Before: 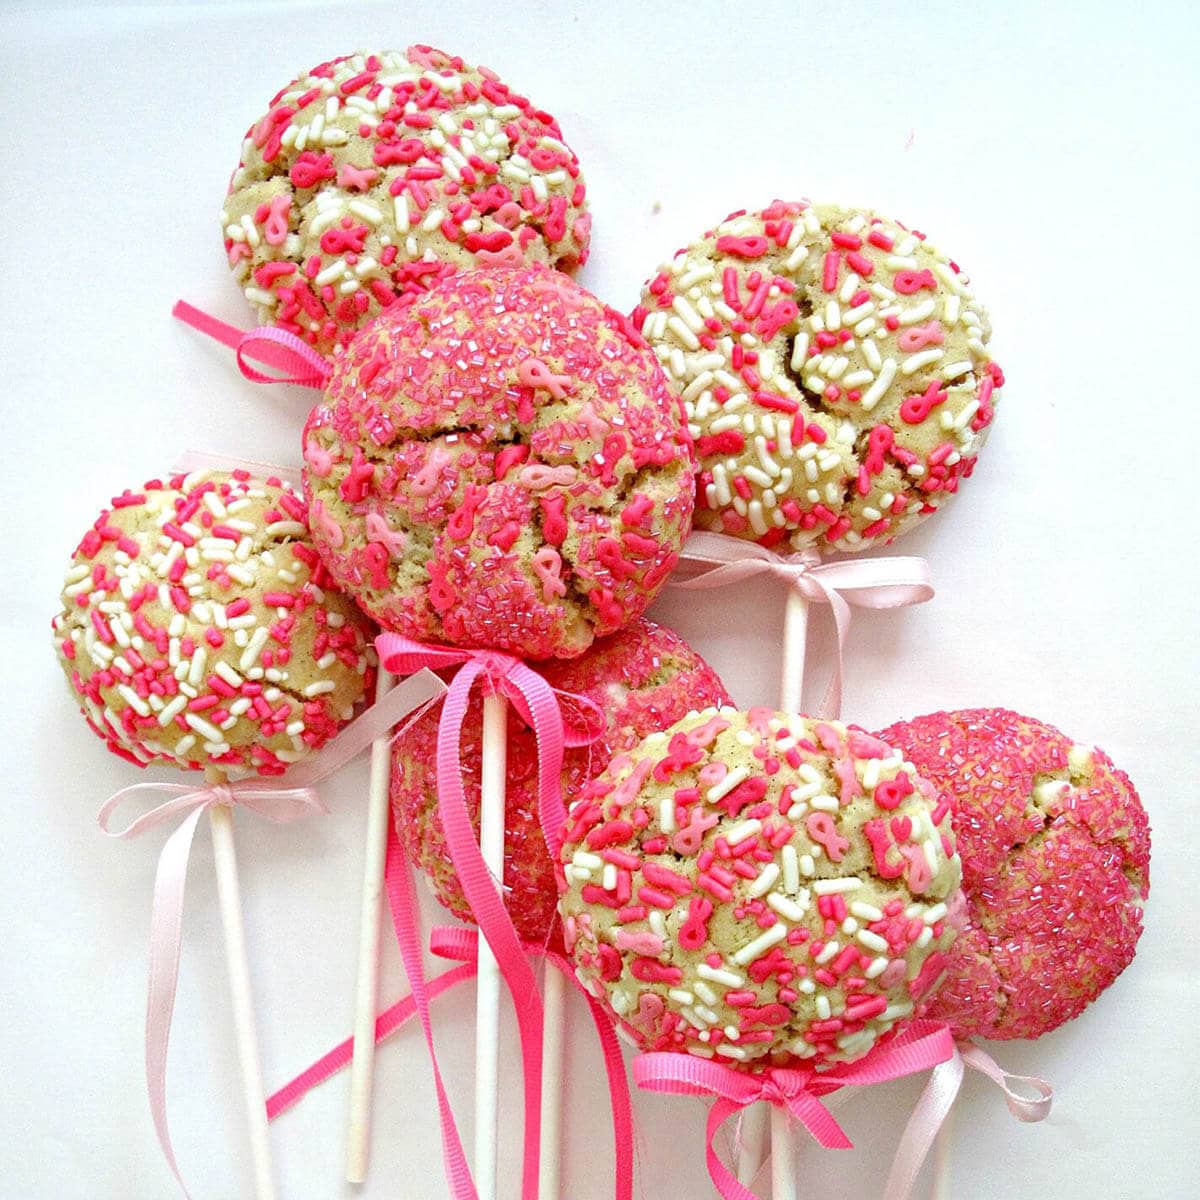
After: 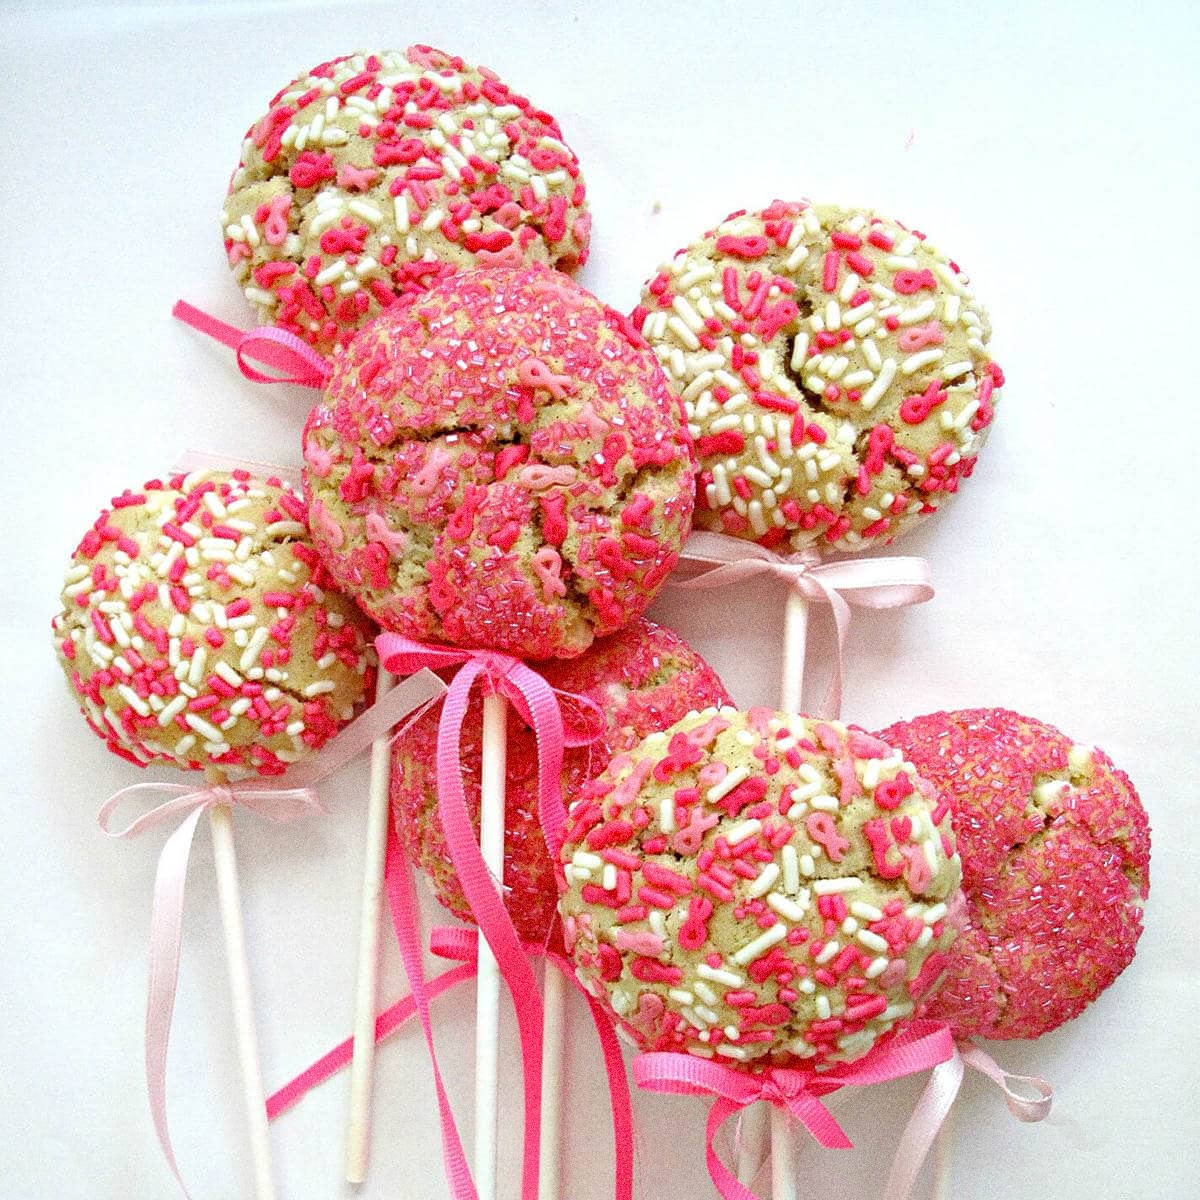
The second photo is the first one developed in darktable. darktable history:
grain: coarseness 0.09 ISO, strength 40%
